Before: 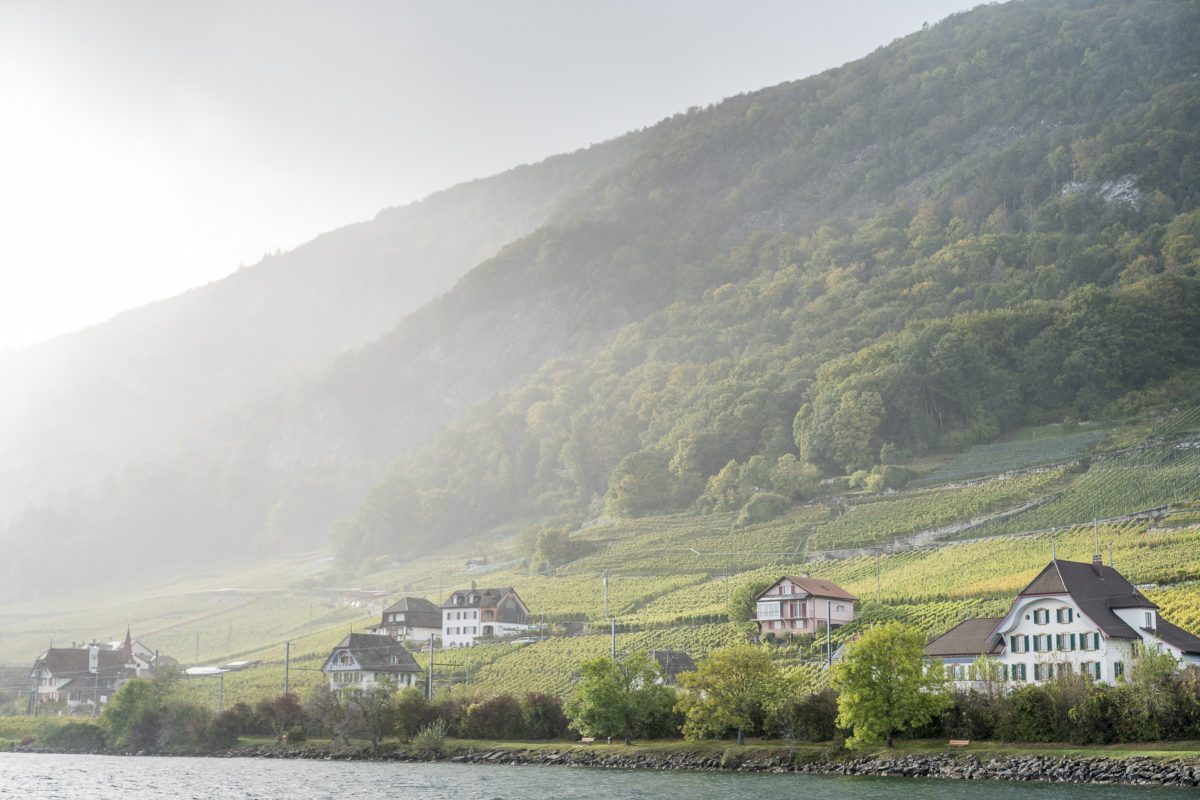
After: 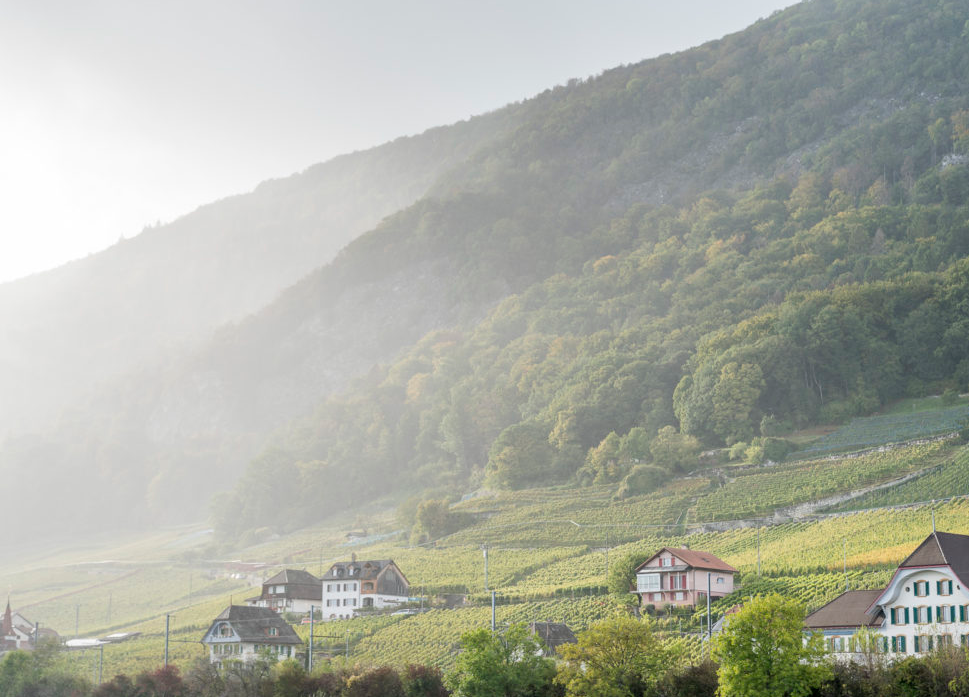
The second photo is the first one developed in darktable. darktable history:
crop: left 10.008%, top 3.511%, right 9.198%, bottom 9.269%
exposure: compensate highlight preservation false
